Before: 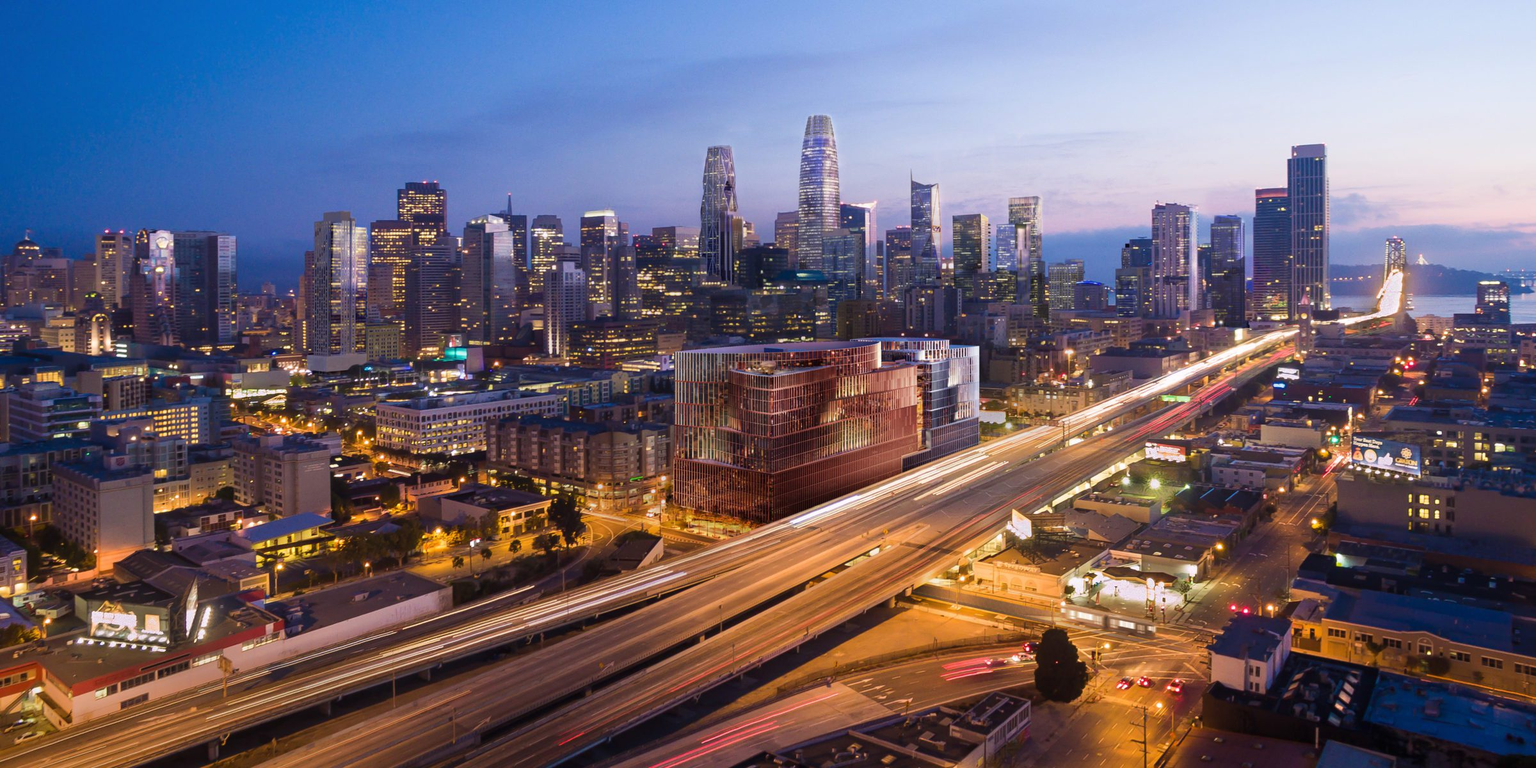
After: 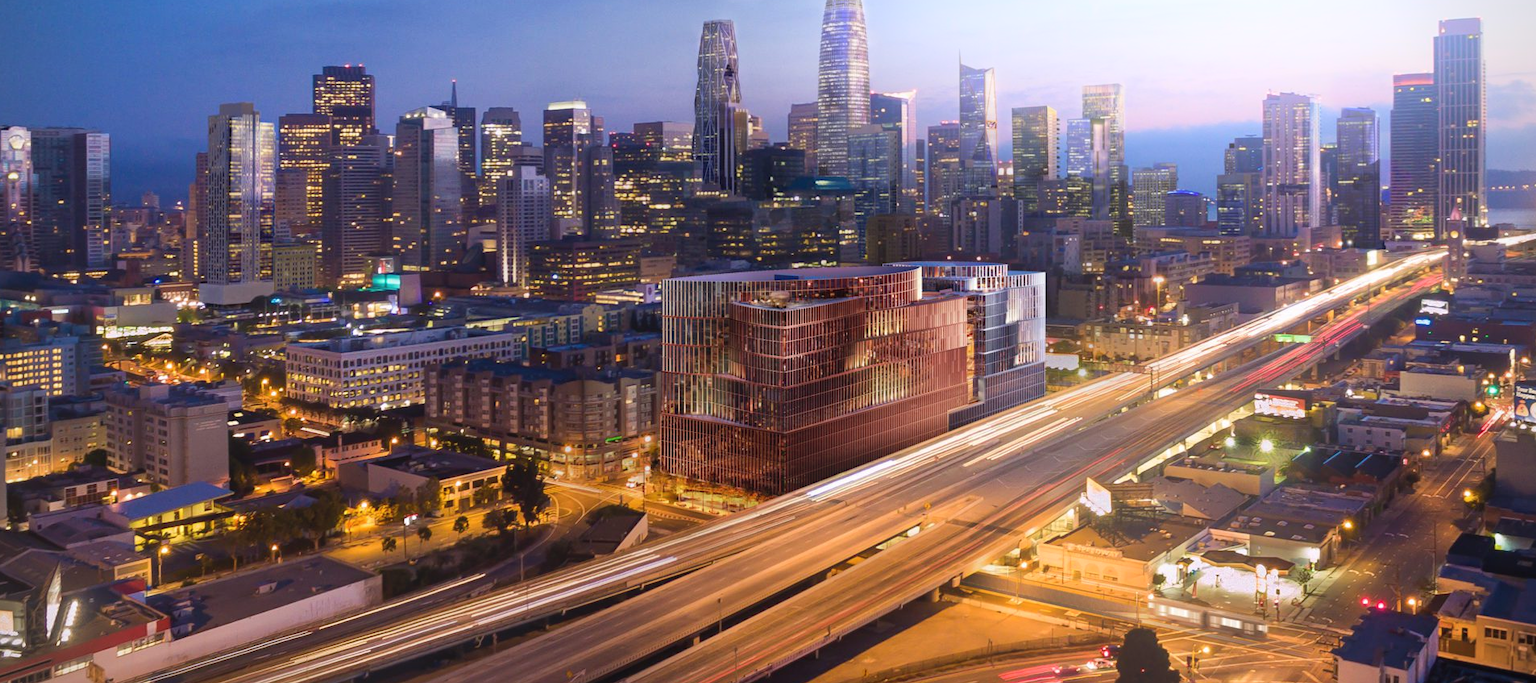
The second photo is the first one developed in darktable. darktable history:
crop: left 9.712%, top 16.928%, right 10.845%, bottom 12.332%
vignetting: fall-off start 91.19%
bloom: on, module defaults
